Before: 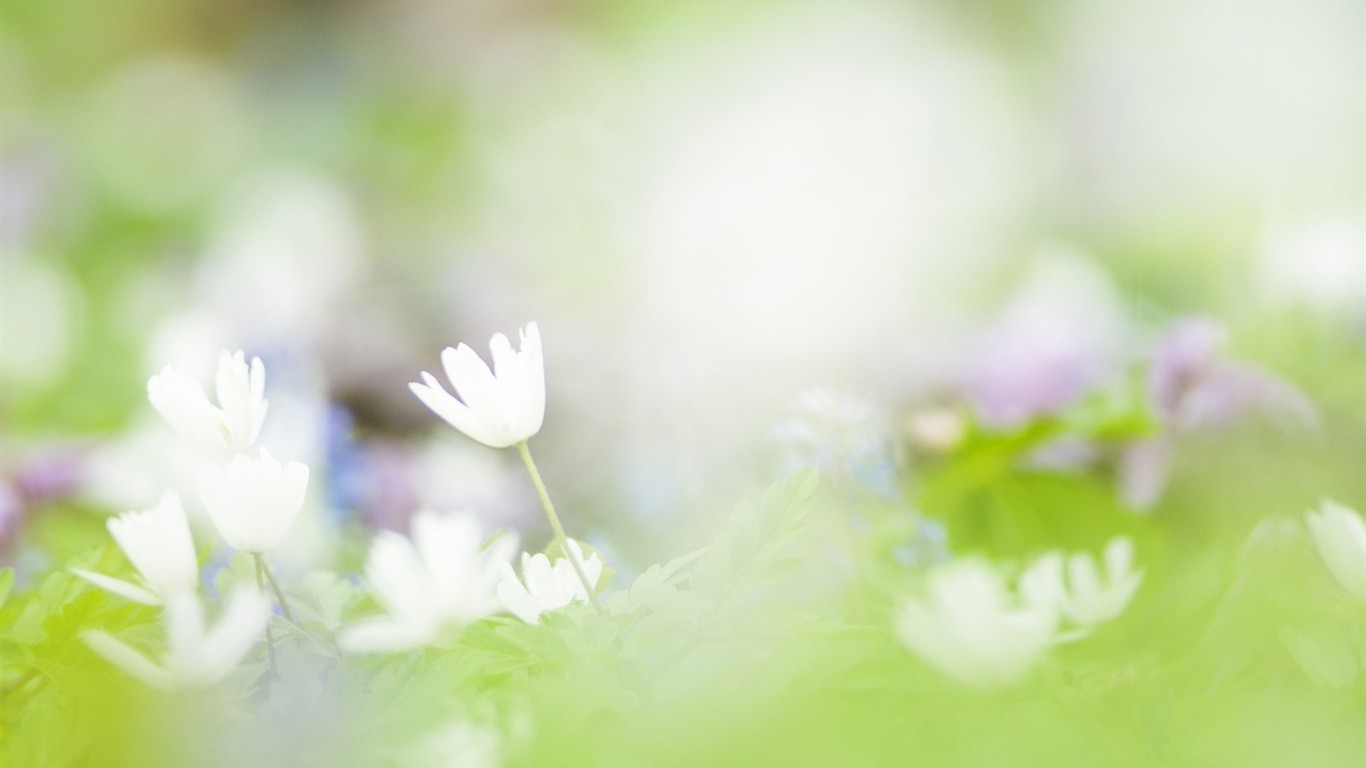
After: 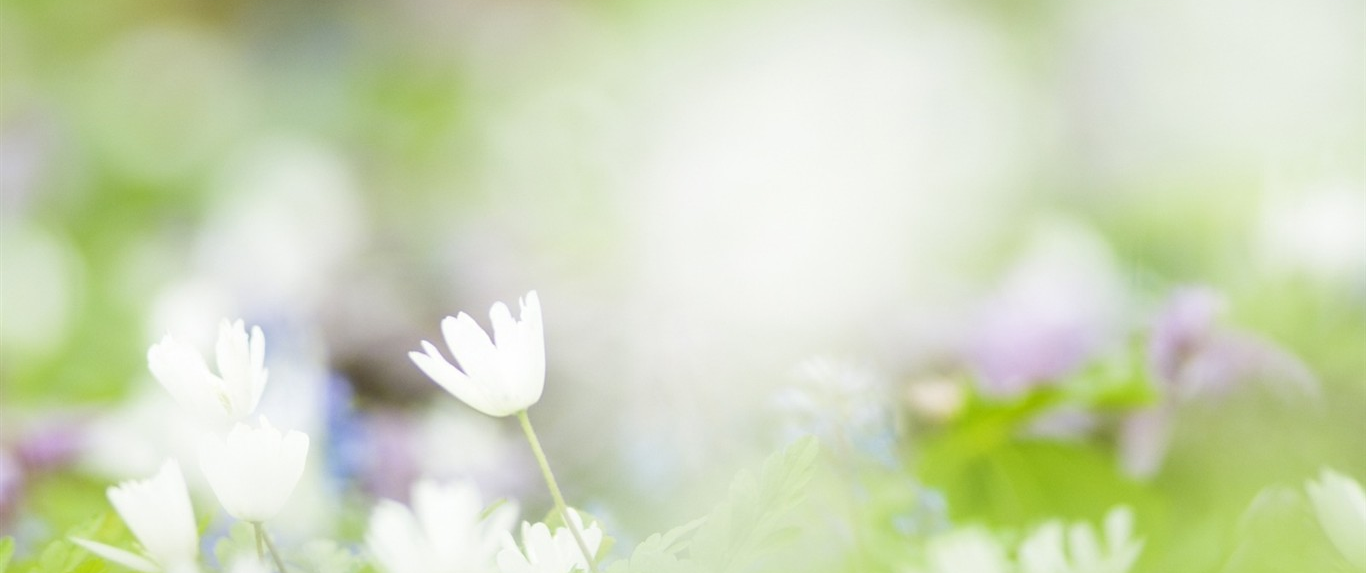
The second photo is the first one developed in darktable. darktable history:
crop: top 4.073%, bottom 21.227%
